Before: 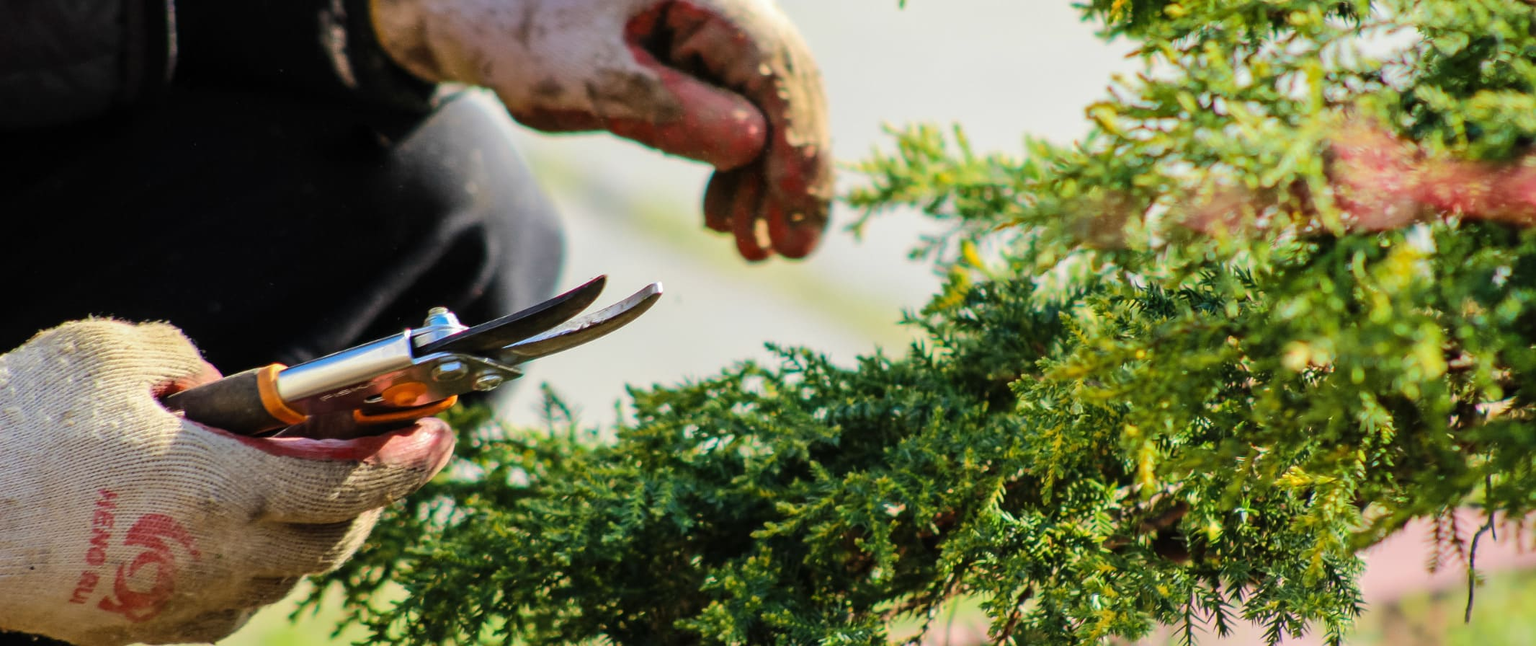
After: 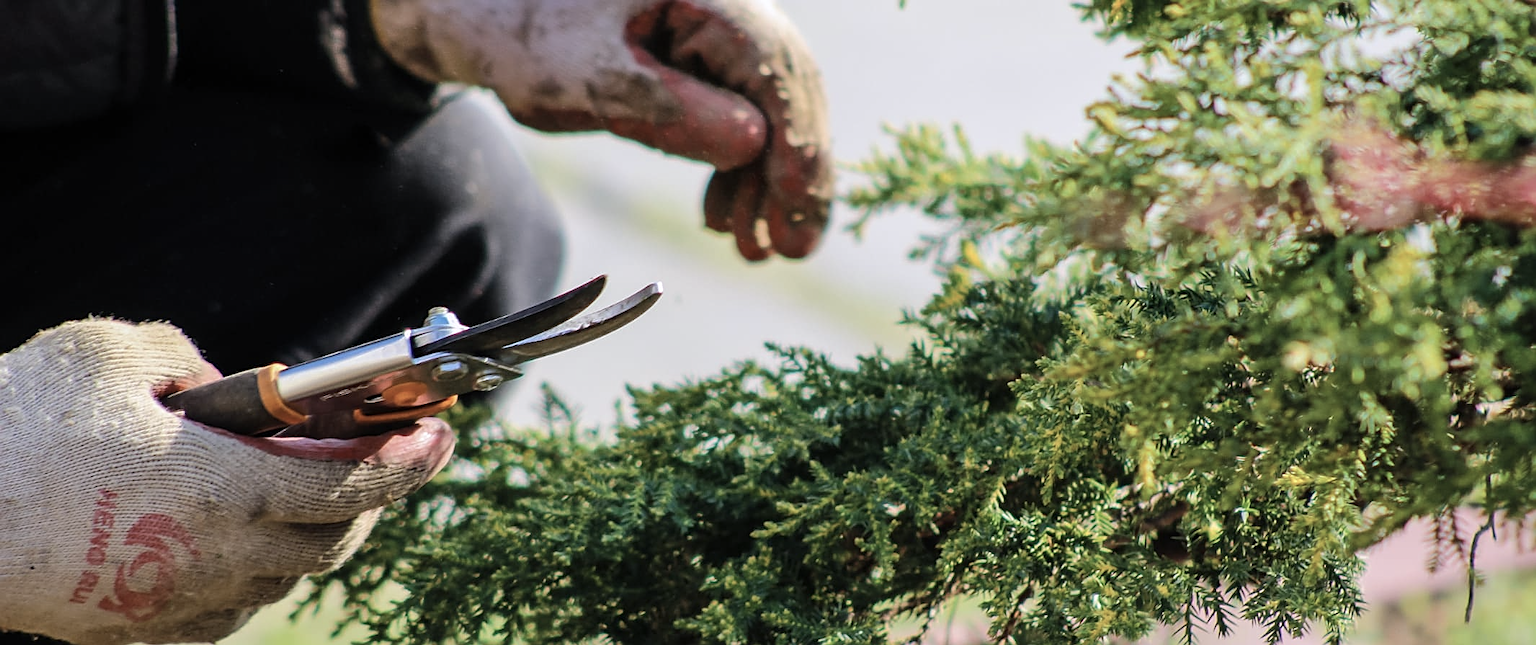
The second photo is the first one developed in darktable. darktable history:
sharpen: on, module defaults
color calibration: x 0.372, y 0.386, temperature 4286.13 K, saturation algorithm version 1 (2020)
color correction: highlights a* 5.56, highlights b* 5.2, saturation 0.674
